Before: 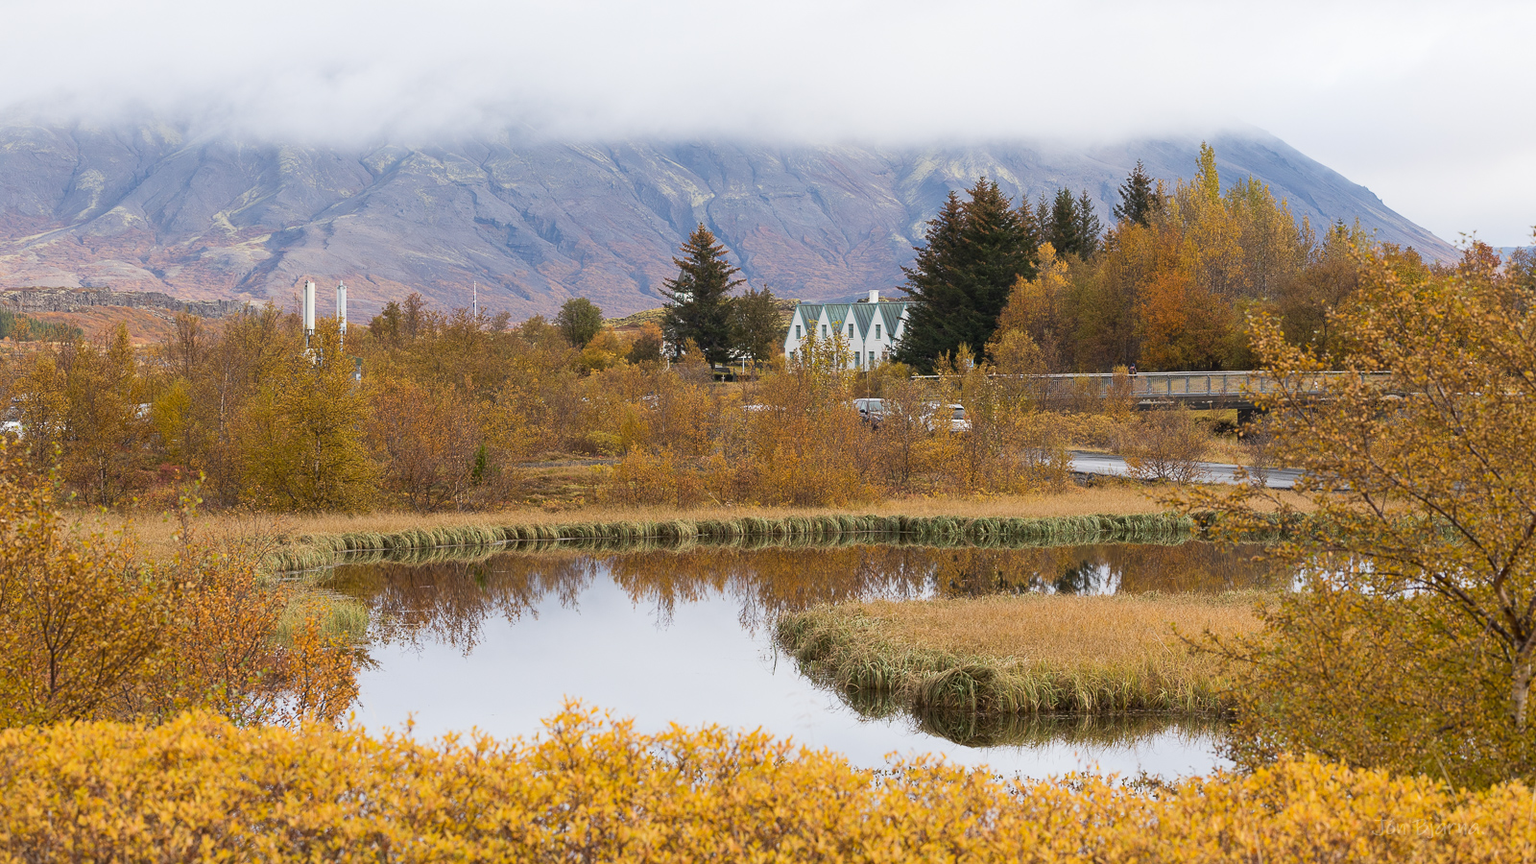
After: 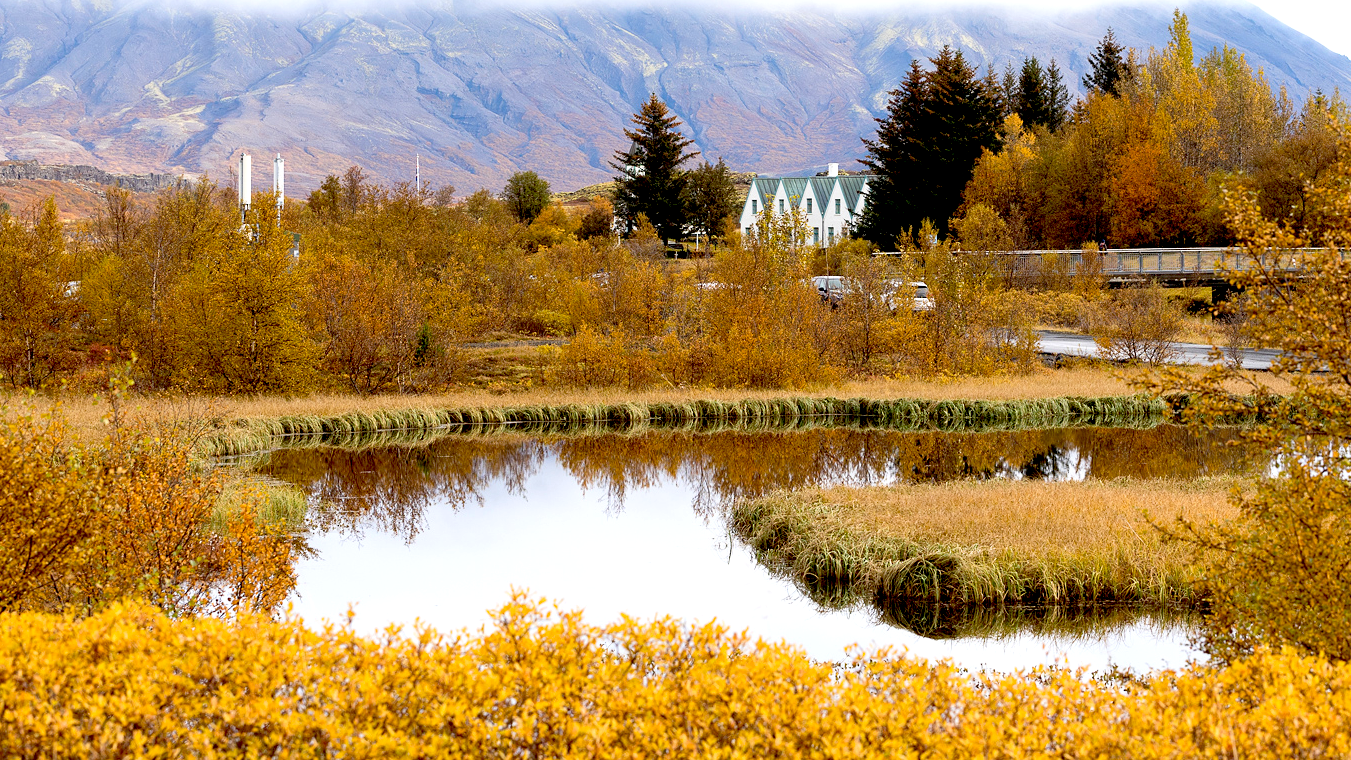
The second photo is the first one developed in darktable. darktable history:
exposure: black level correction 0.039, exposure 0.498 EV, compensate exposure bias true, compensate highlight preservation false
crop and rotate: left 4.814%, top 15.496%, right 10.69%
color zones: curves: ch0 [(0.068, 0.464) (0.25, 0.5) (0.48, 0.508) (0.75, 0.536) (0.886, 0.476) (0.967, 0.456)]; ch1 [(0.066, 0.456) (0.25, 0.5) (0.616, 0.508) (0.746, 0.56) (0.934, 0.444)]
